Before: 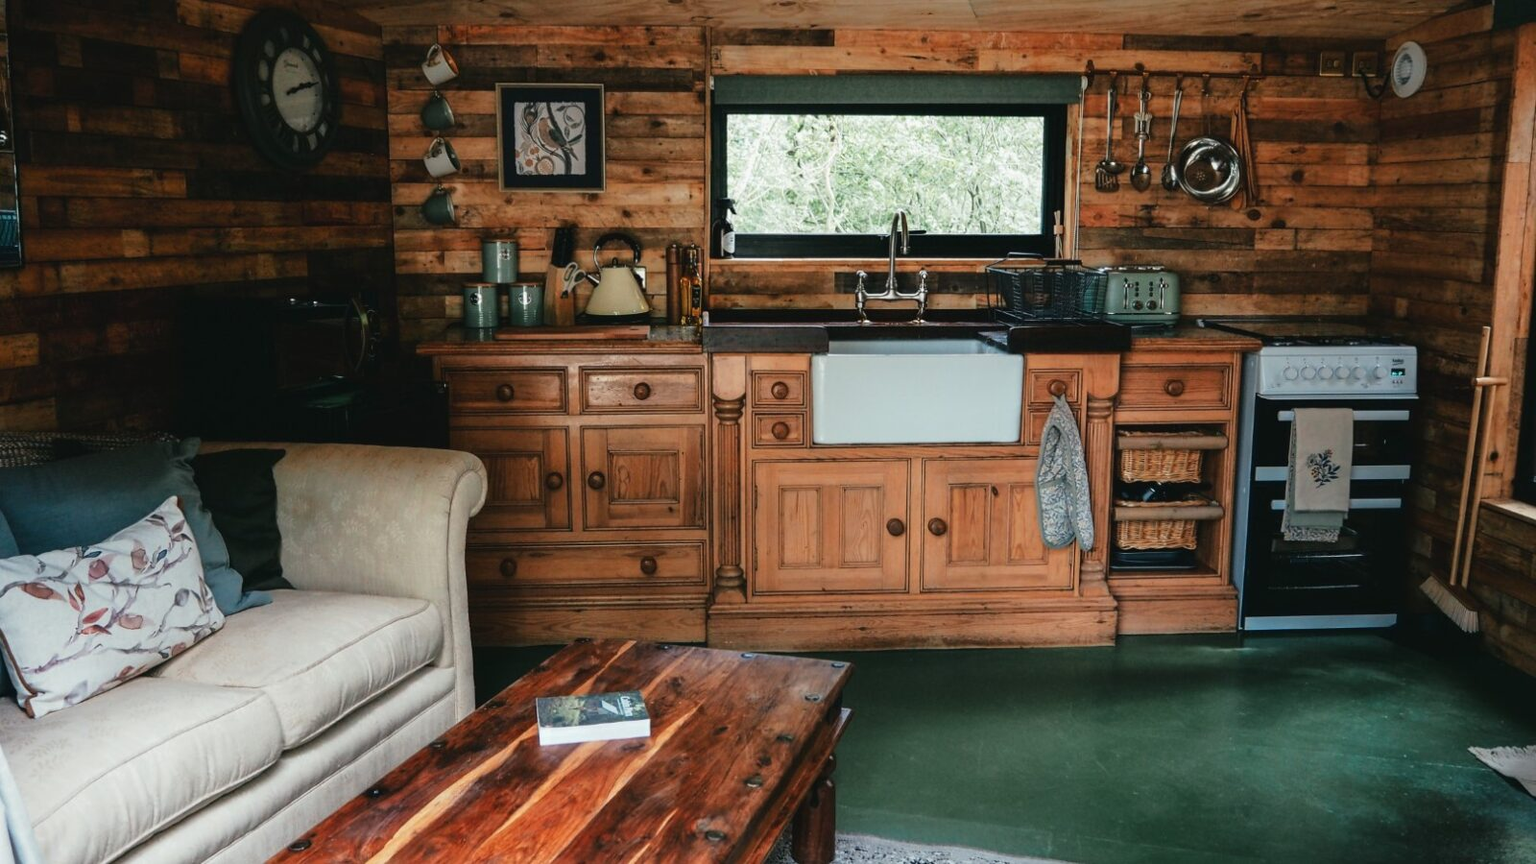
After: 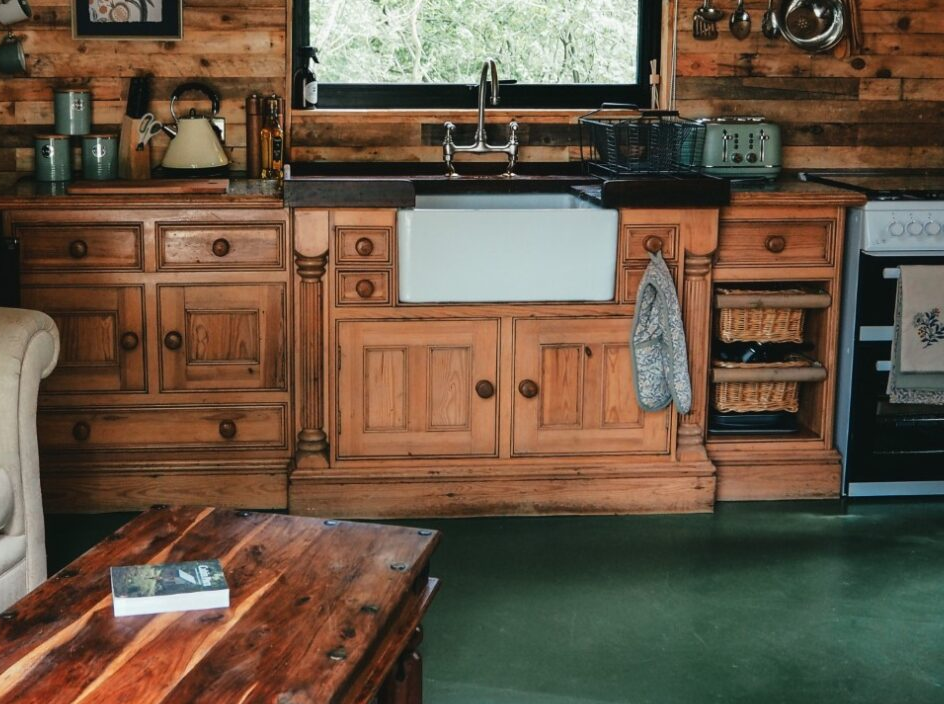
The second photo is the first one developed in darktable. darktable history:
crop and rotate: left 28.12%, top 17.851%, right 12.818%, bottom 3.831%
